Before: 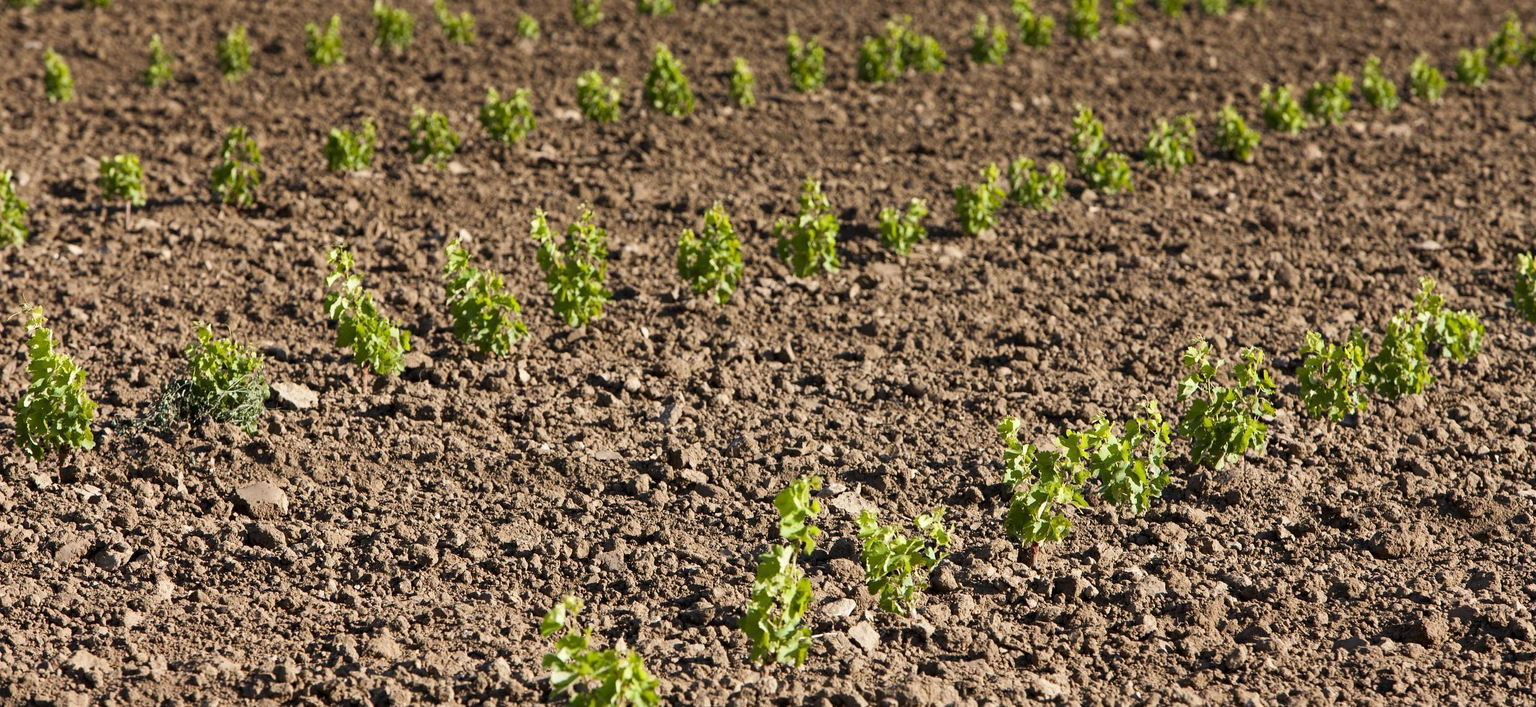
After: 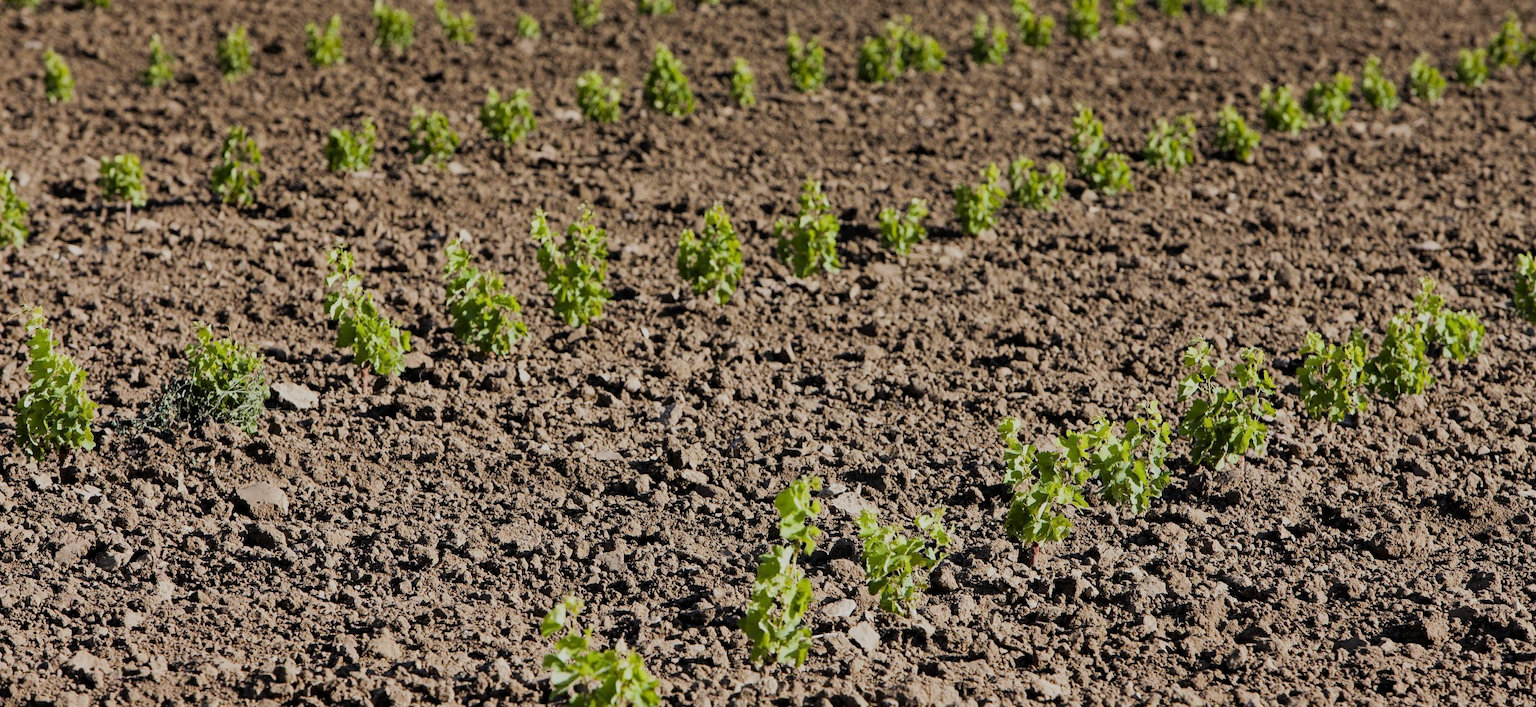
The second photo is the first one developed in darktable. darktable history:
white balance: red 0.976, blue 1.04
filmic rgb: black relative exposure -7.32 EV, white relative exposure 5.09 EV, hardness 3.2
